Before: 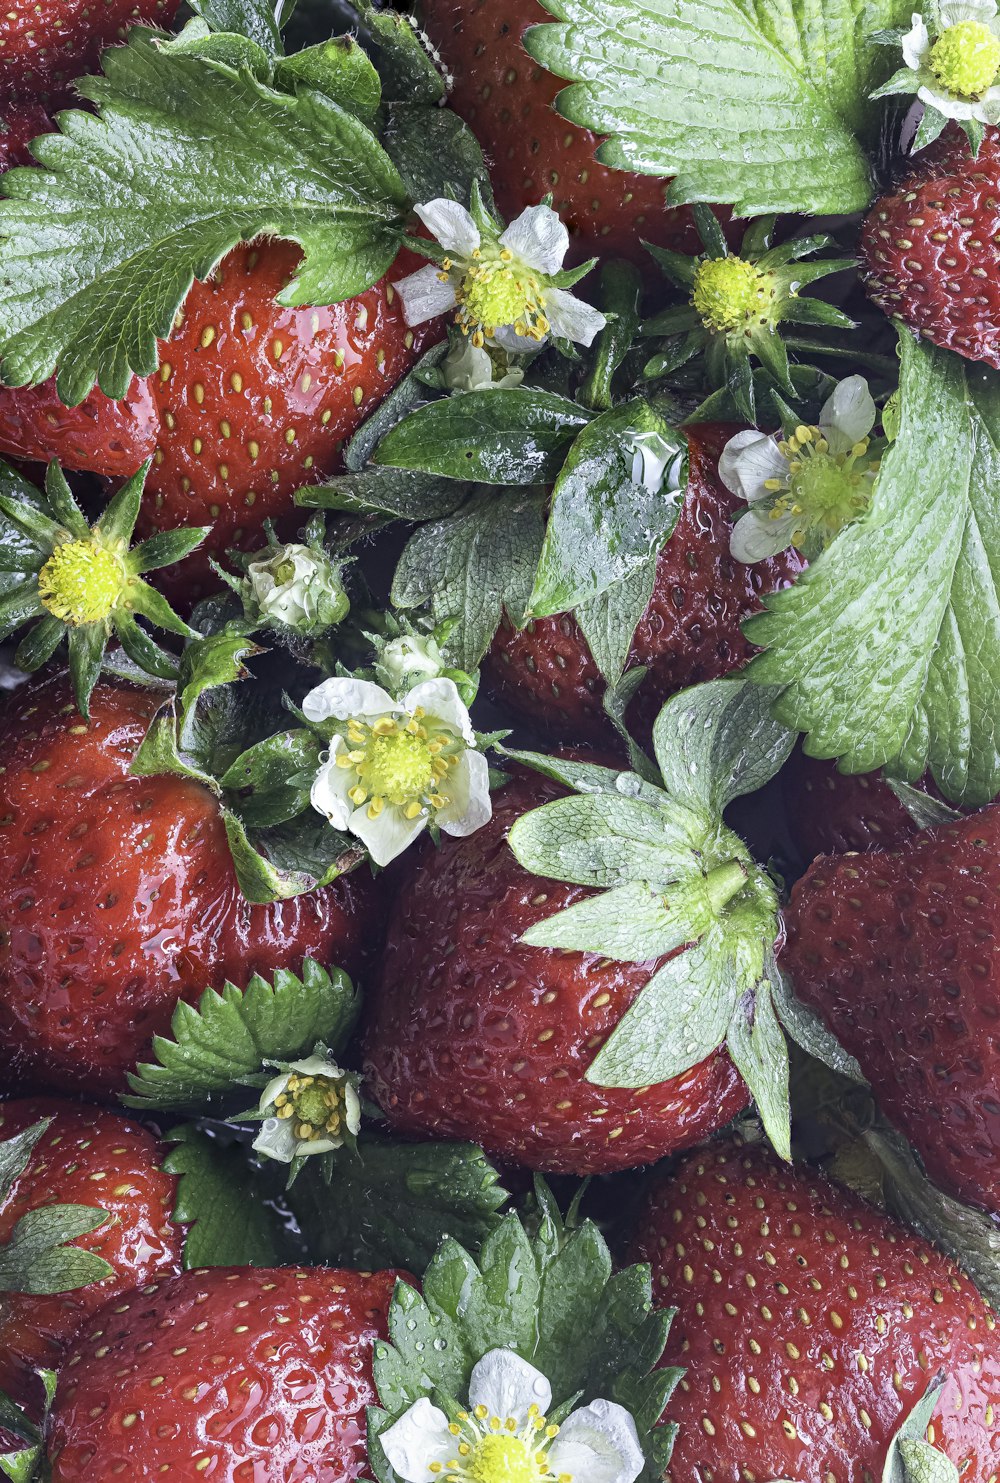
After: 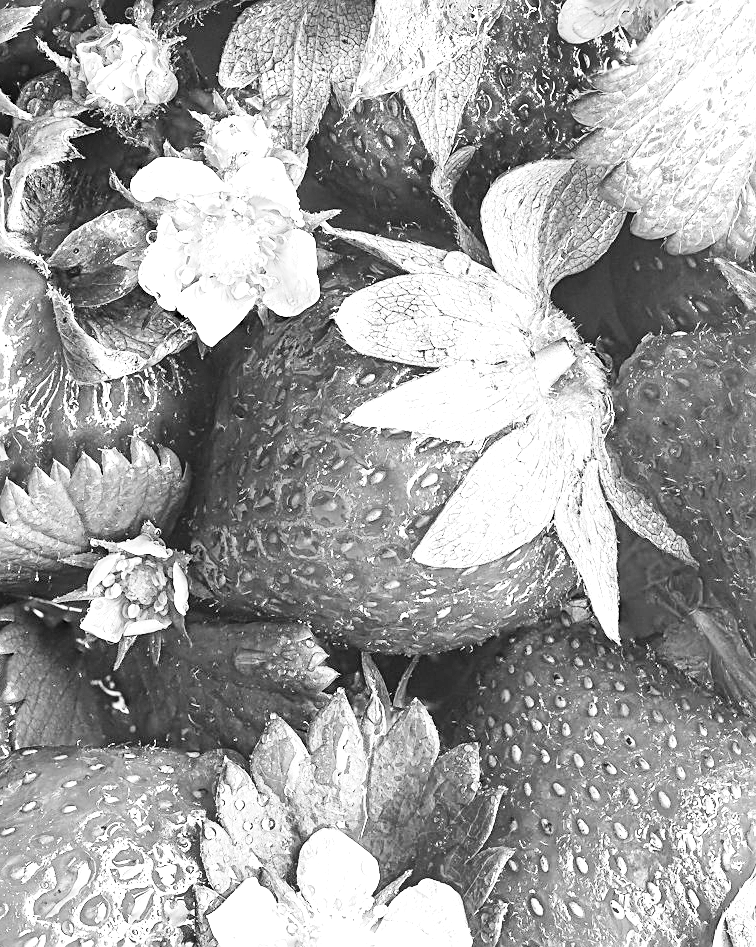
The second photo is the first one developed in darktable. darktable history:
exposure: black level correction 0, exposure 0.95 EV, compensate exposure bias true, compensate highlight preservation false
base curve: curves: ch0 [(0, 0) (0.032, 0.025) (0.121, 0.166) (0.206, 0.329) (0.605, 0.79) (1, 1)], preserve colors none
crop and rotate: left 17.299%, top 35.115%, right 7.015%, bottom 1.024%
shadows and highlights: low approximation 0.01, soften with gaussian
velvia: on, module defaults
color calibration: output gray [0.267, 0.423, 0.261, 0], illuminant same as pipeline (D50), adaptation none (bypass)
sharpen: on, module defaults
